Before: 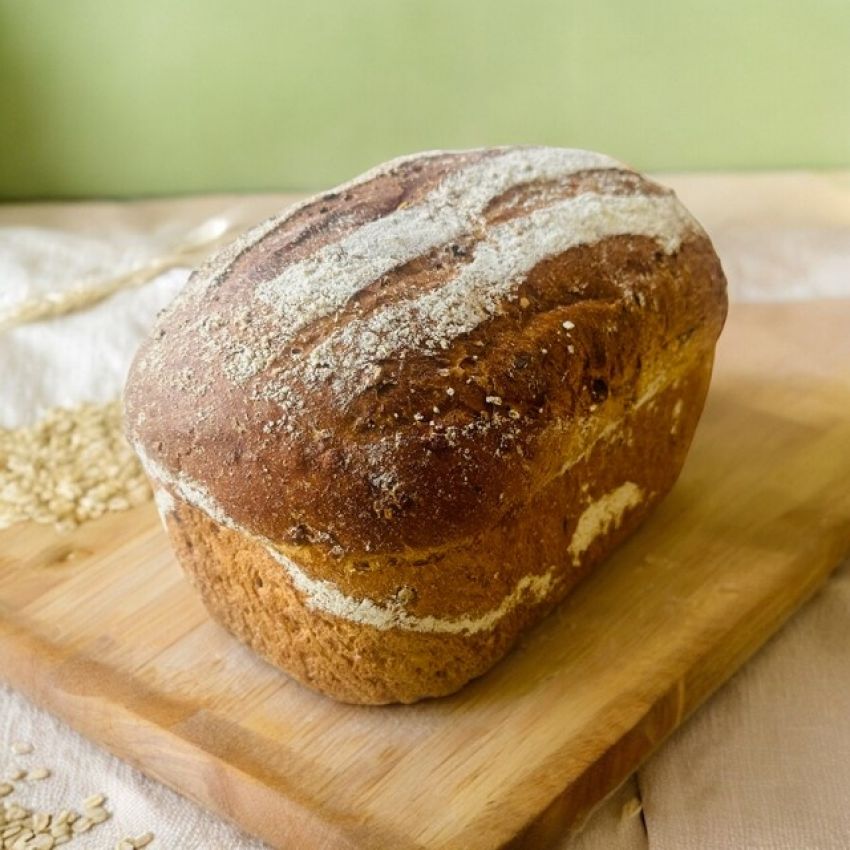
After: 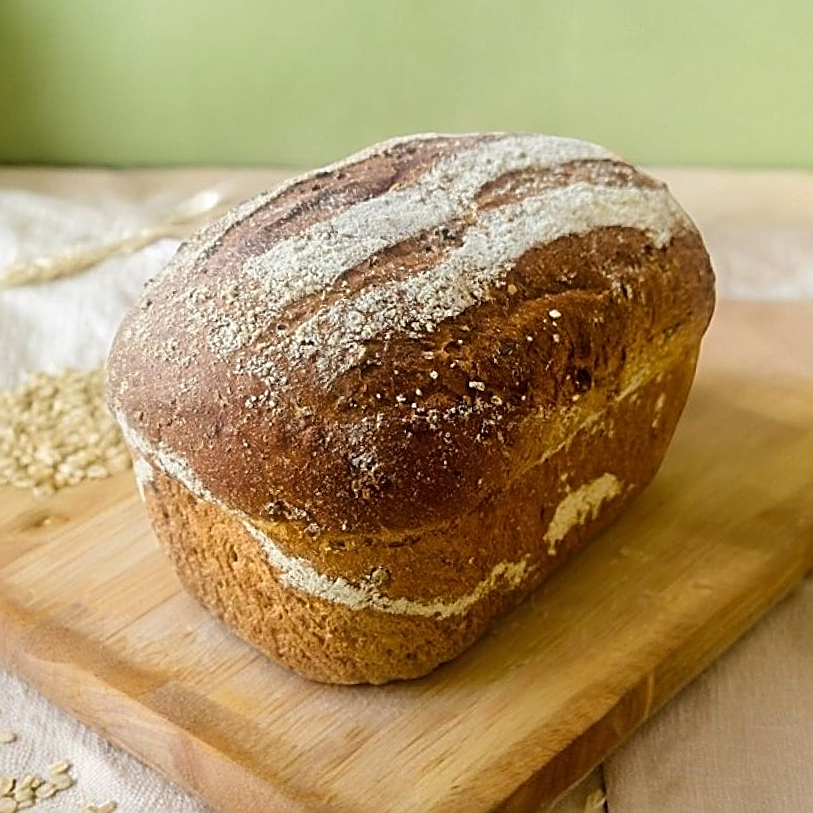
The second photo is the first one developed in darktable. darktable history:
sharpen: amount 0.988
crop and rotate: angle -2.66°
